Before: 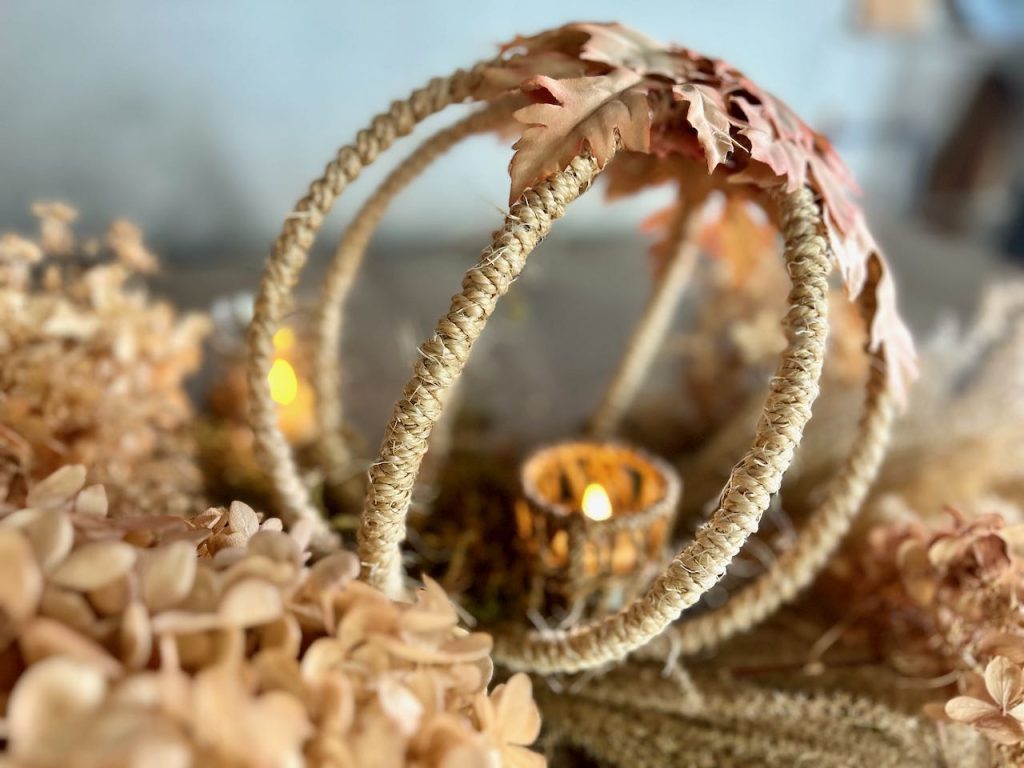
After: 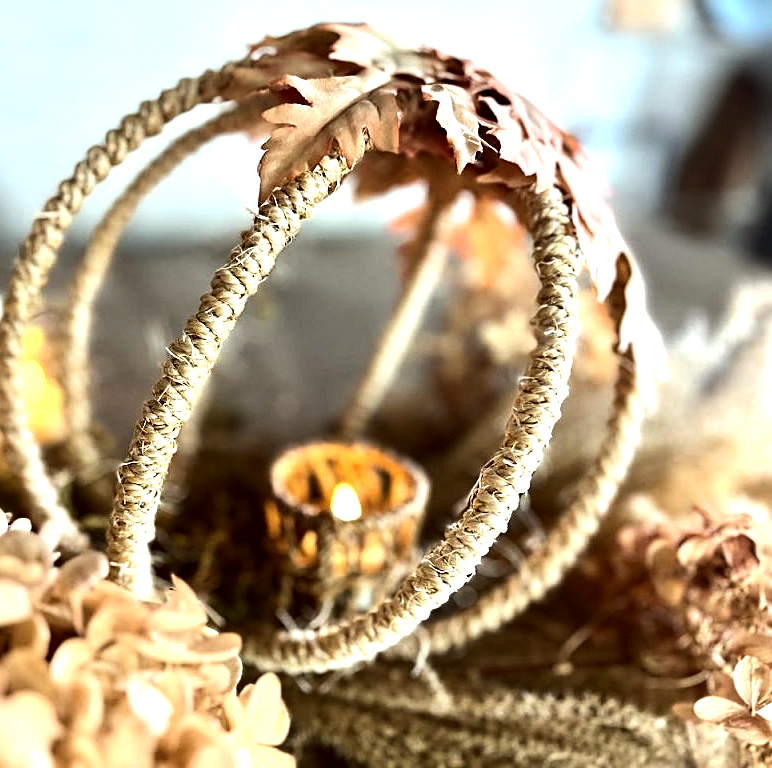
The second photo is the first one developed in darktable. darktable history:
crop and rotate: left 24.584%
sharpen: on, module defaults
color correction: highlights a* -2.77, highlights b* -2.81, shadows a* 2.57, shadows b* 2.74
color zones: curves: ch0 [(0.25, 0.5) (0.347, 0.092) (0.75, 0.5)]; ch1 [(0.25, 0.5) (0.33, 0.51) (0.75, 0.5)], mix -121.12%
tone equalizer: -8 EV -1.11 EV, -7 EV -1.01 EV, -6 EV -0.884 EV, -5 EV -0.591 EV, -3 EV 0.595 EV, -2 EV 0.896 EV, -1 EV 0.989 EV, +0 EV 1.07 EV, edges refinement/feathering 500, mask exposure compensation -1.57 EV, preserve details no
